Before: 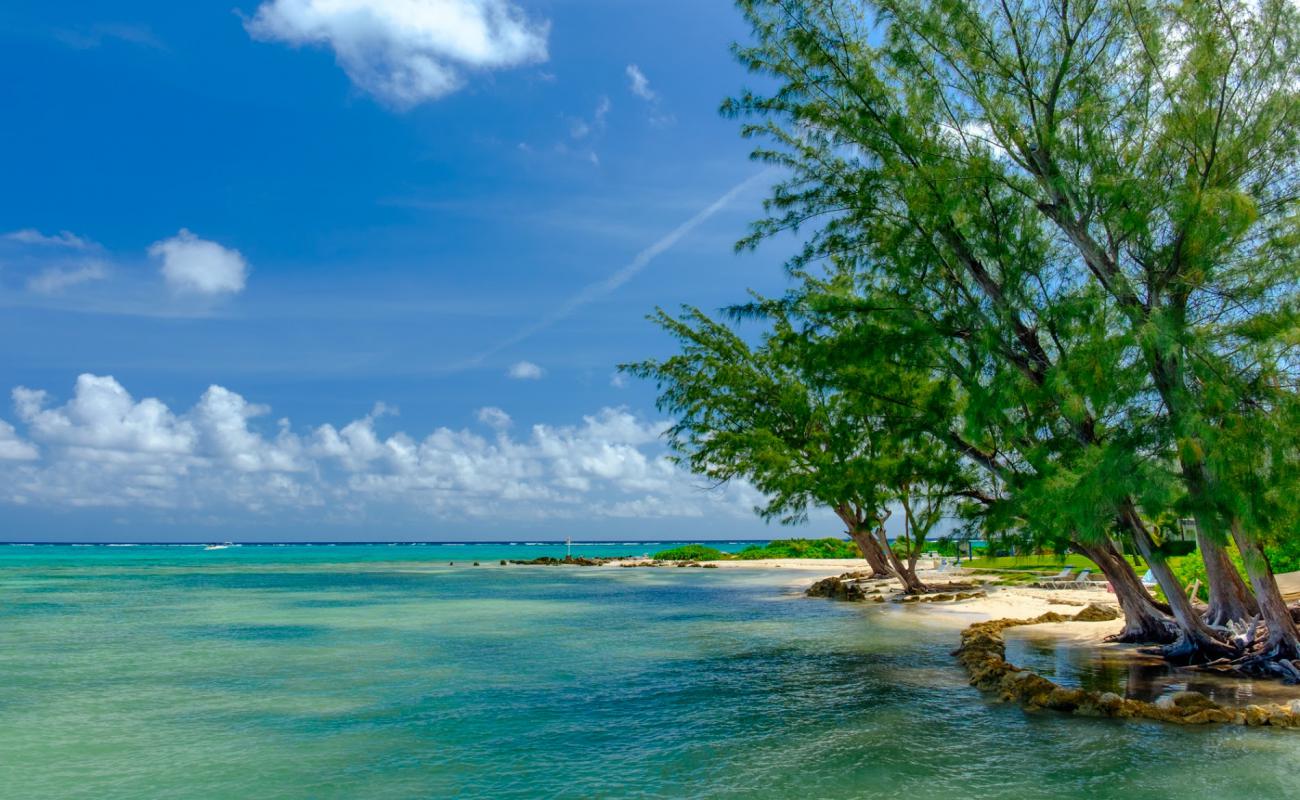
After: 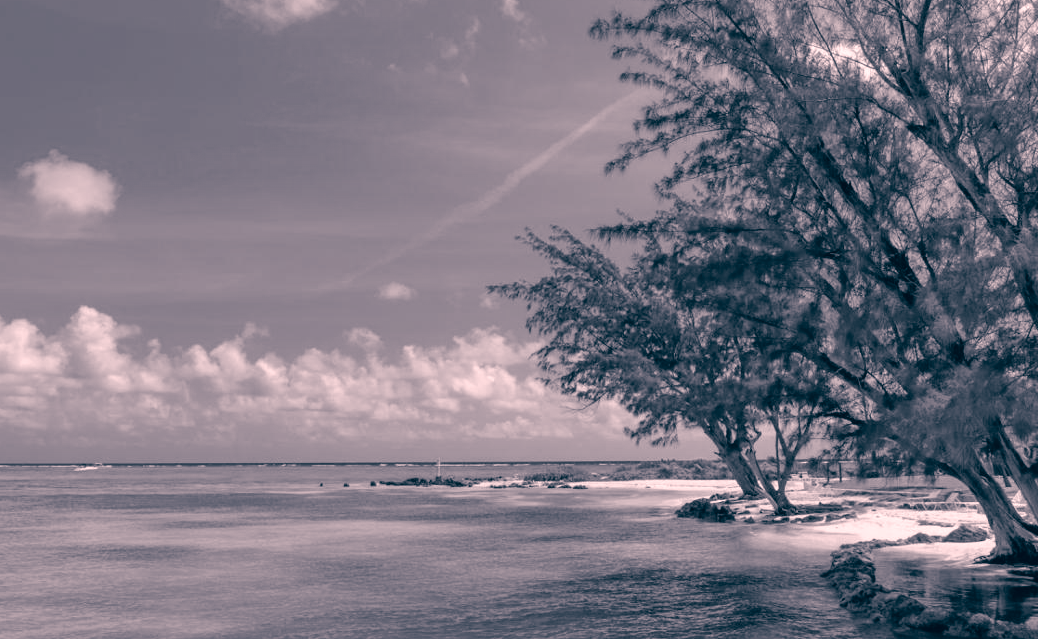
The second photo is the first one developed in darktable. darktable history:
color correction: highlights a* 14.46, highlights b* 5.85, shadows a* -5.53, shadows b* -15.24, saturation 0.85
crop and rotate: left 10.071%, top 10.071%, right 10.02%, bottom 10.02%
contrast brightness saturation: saturation -1
color zones: curves: ch0 [(0.254, 0.492) (0.724, 0.62)]; ch1 [(0.25, 0.528) (0.719, 0.796)]; ch2 [(0, 0.472) (0.25, 0.5) (0.73, 0.184)]
